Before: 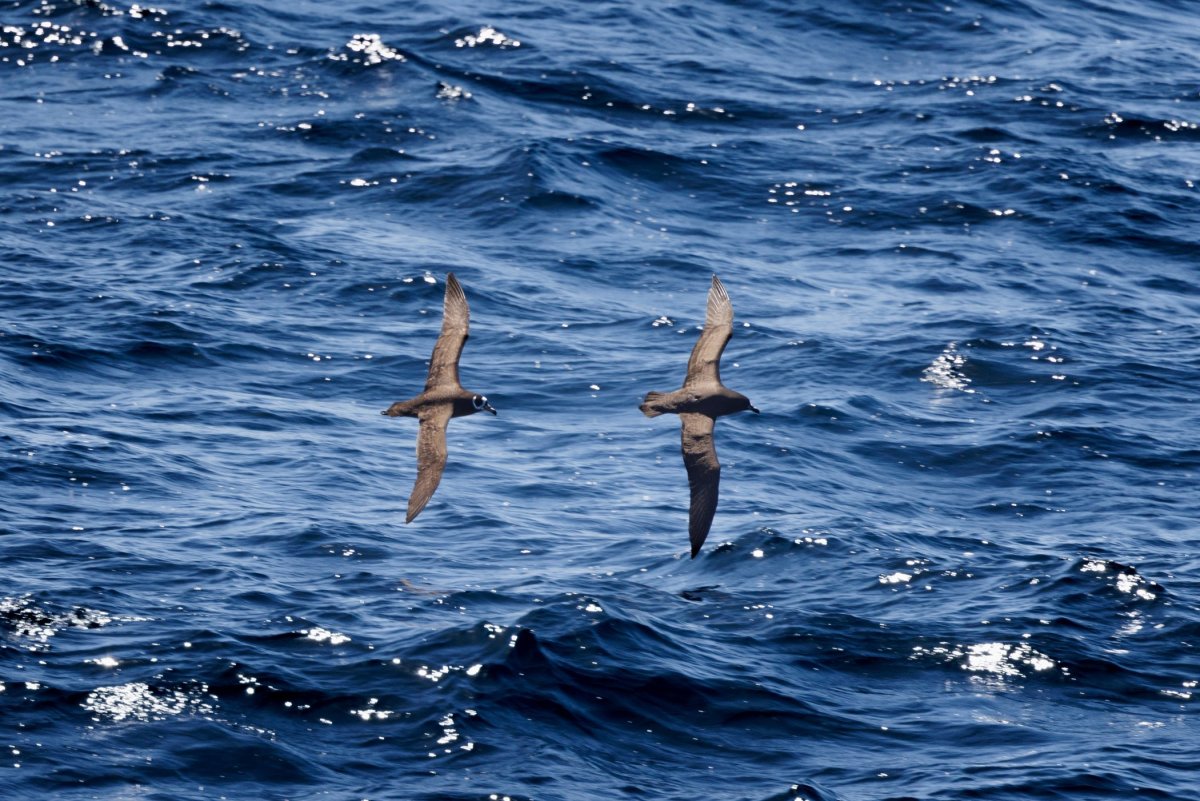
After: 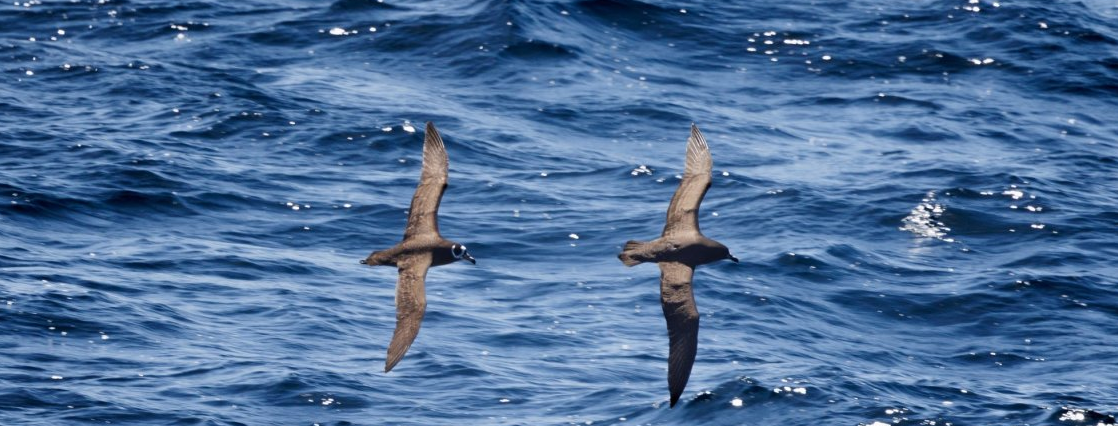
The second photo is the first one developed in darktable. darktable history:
crop: left 1.81%, top 18.965%, right 4.941%, bottom 27.846%
